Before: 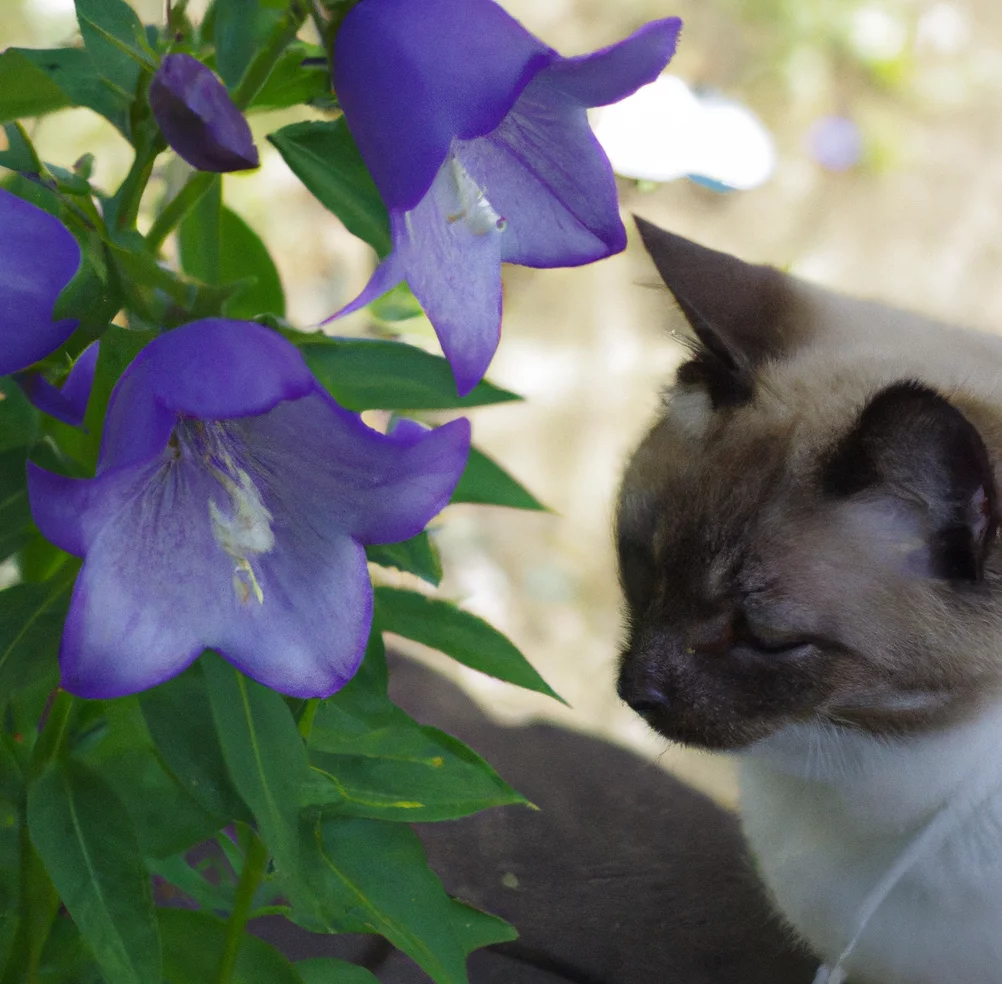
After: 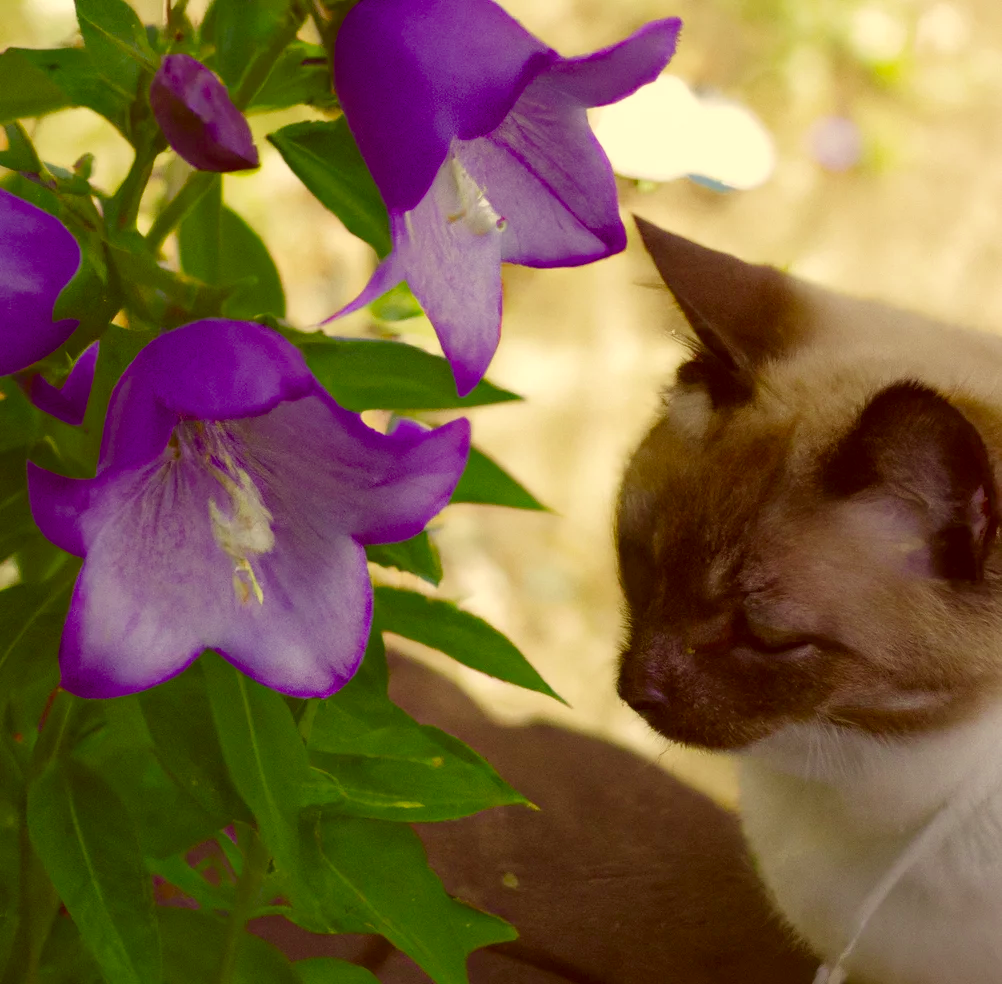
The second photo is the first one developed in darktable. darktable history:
color balance rgb: perceptual saturation grading › global saturation 20%, perceptual saturation grading › highlights -25.859%, perceptual saturation grading › shadows 50.029%, global vibrance 2.76%
color correction: highlights a* 1.2, highlights b* 23.82, shadows a* 15.79, shadows b* 24.26
